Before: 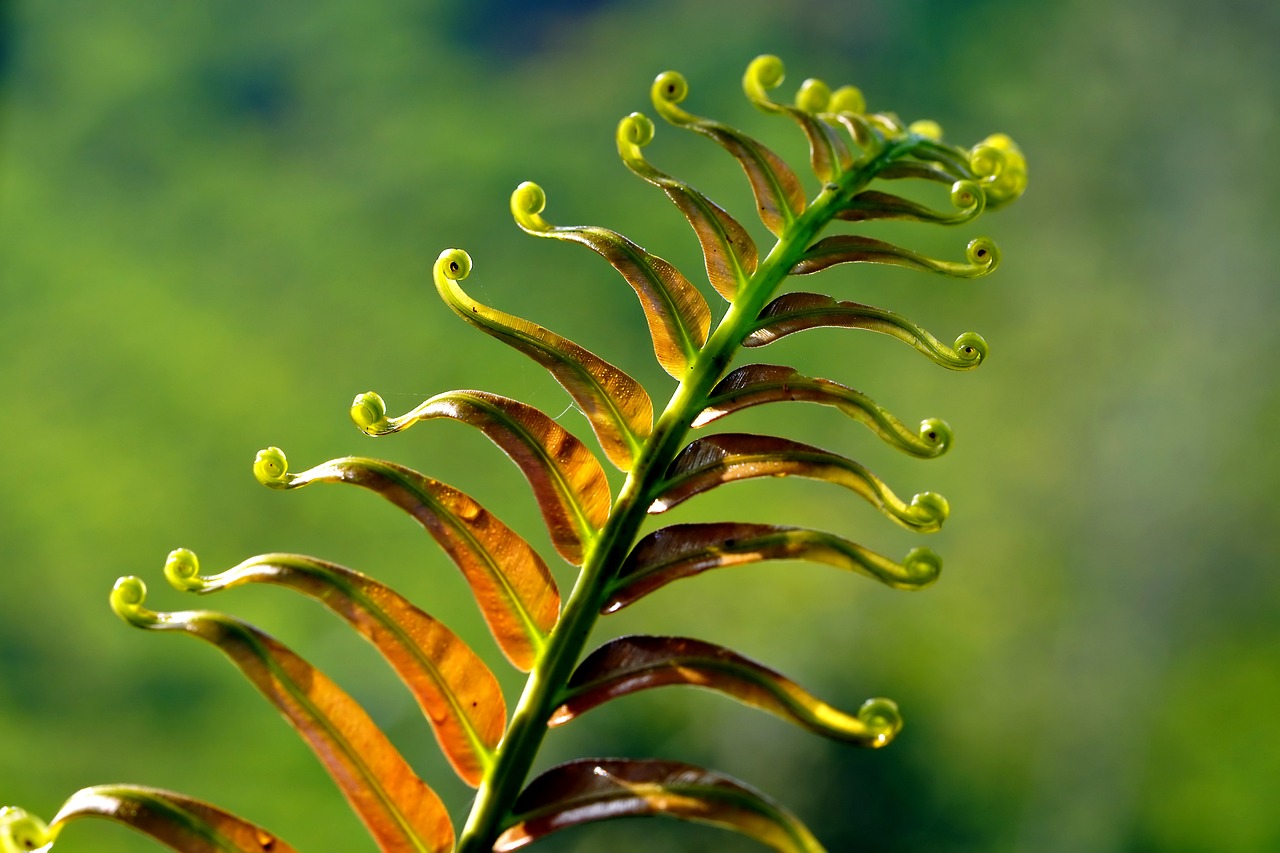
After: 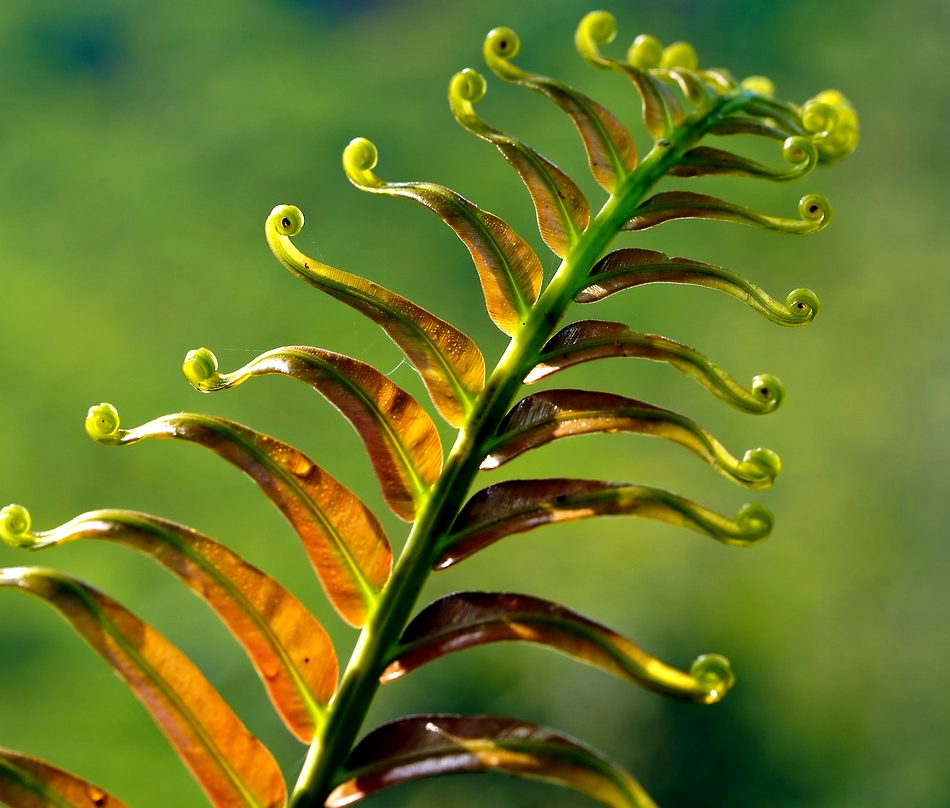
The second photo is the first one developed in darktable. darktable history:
tone equalizer: on, module defaults
crop and rotate: left 13.163%, top 5.275%, right 12.546%
velvia: on, module defaults
